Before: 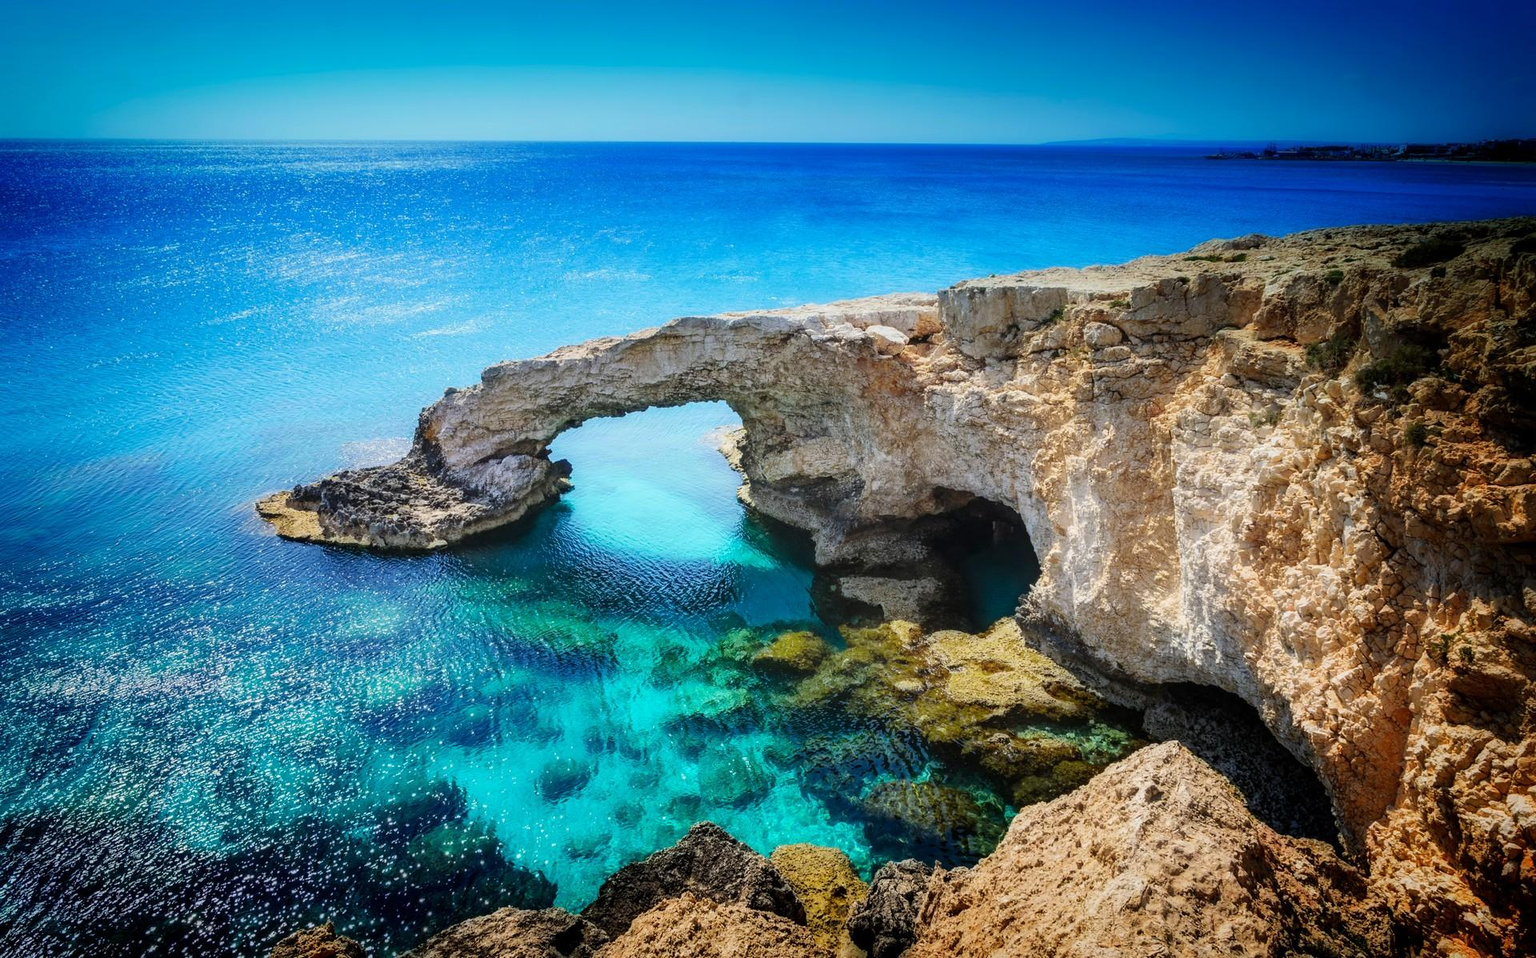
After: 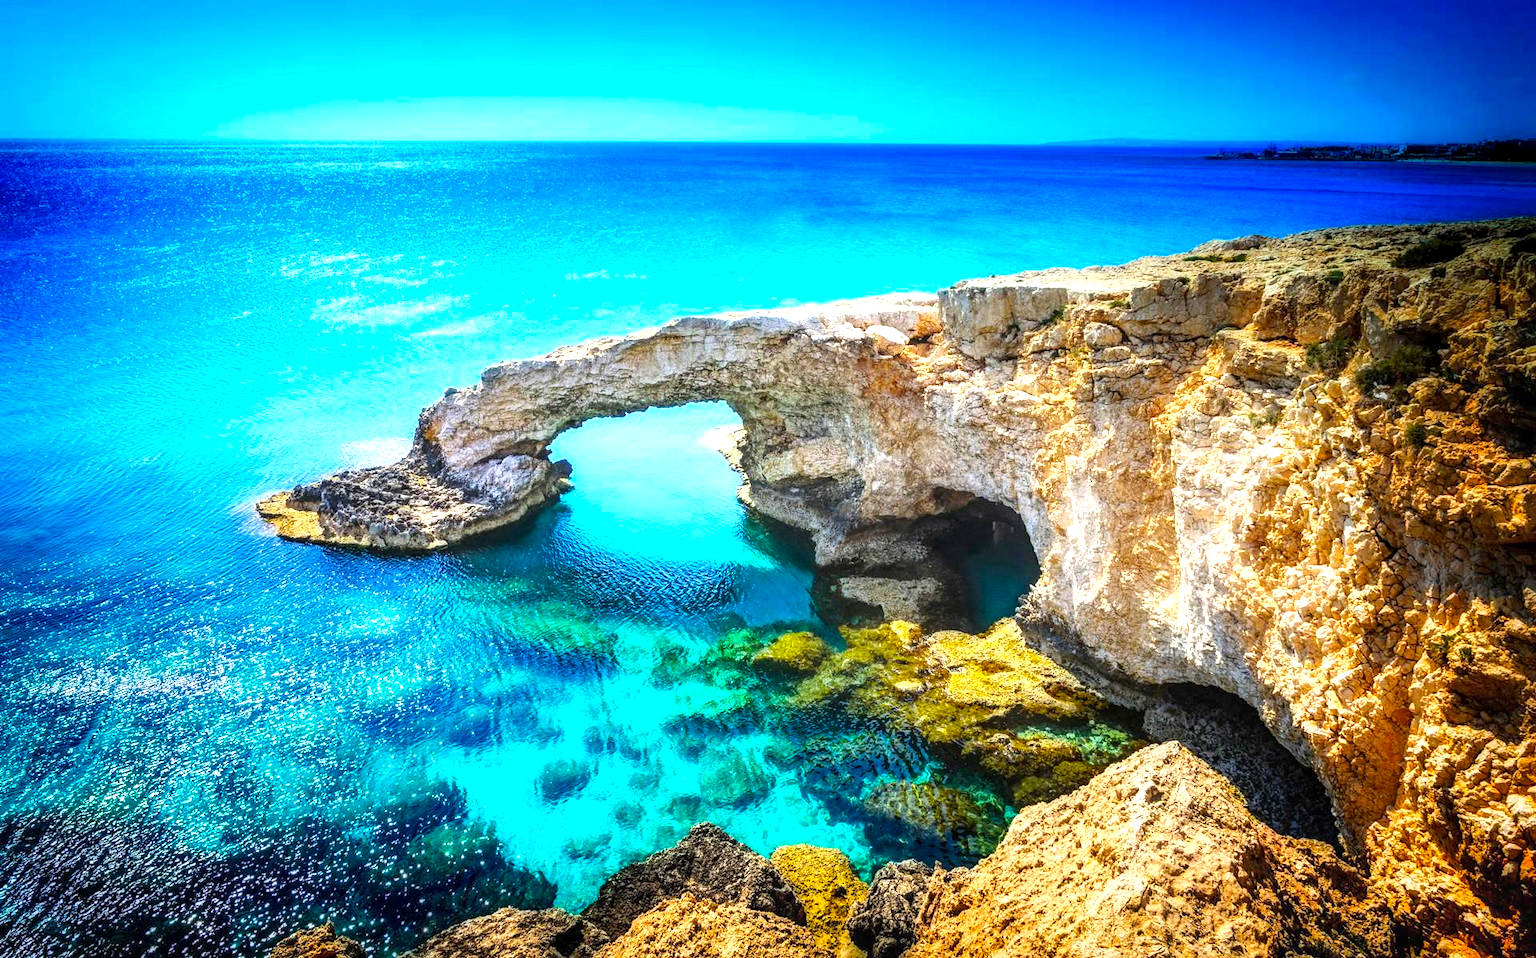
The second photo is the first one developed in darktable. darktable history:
color balance rgb: perceptual saturation grading › global saturation 30%, global vibrance 20%
exposure: black level correction 0, exposure 1.015 EV, compensate exposure bias true, compensate highlight preservation false
local contrast: on, module defaults
